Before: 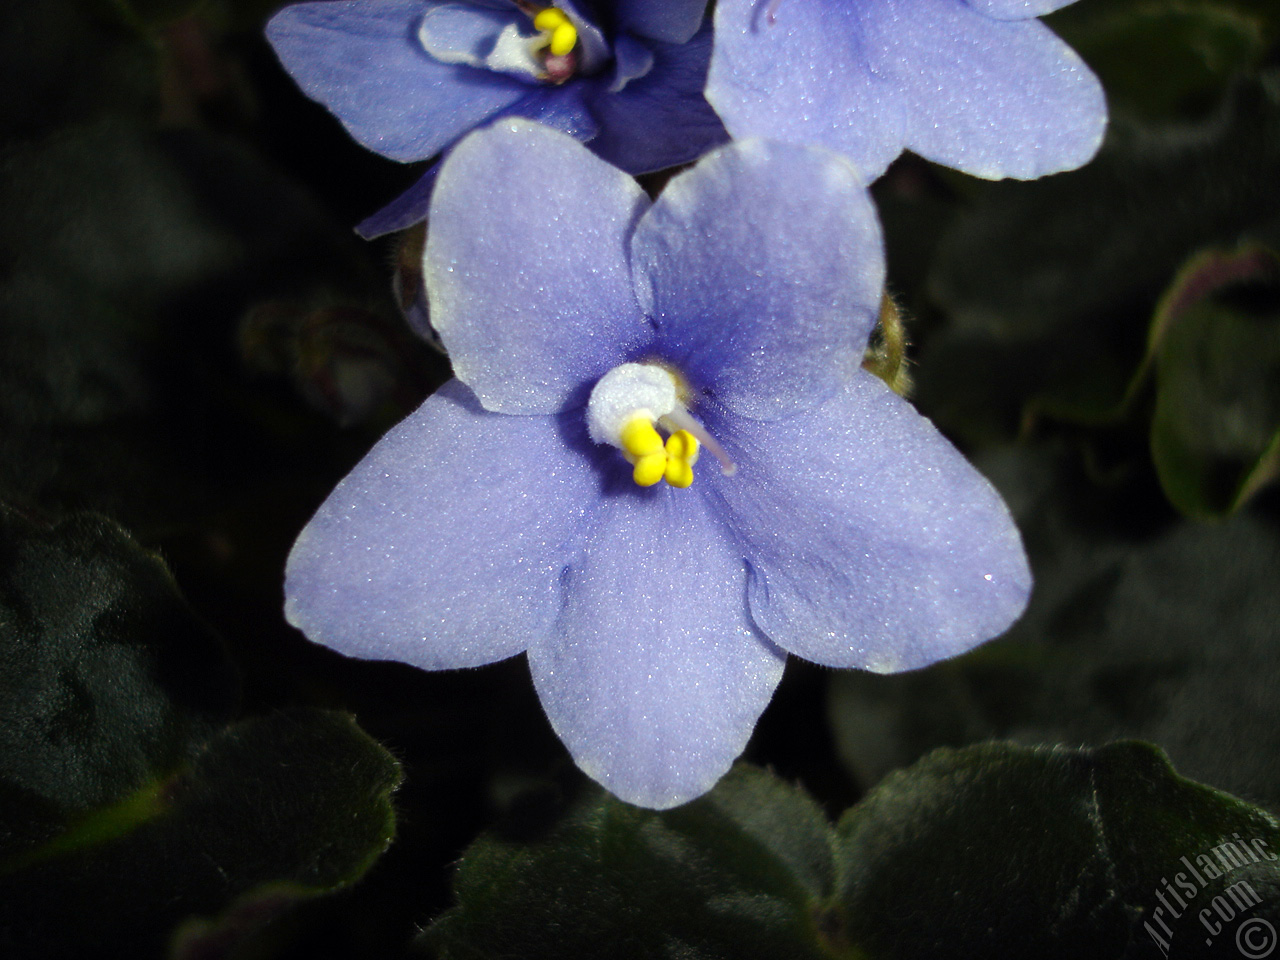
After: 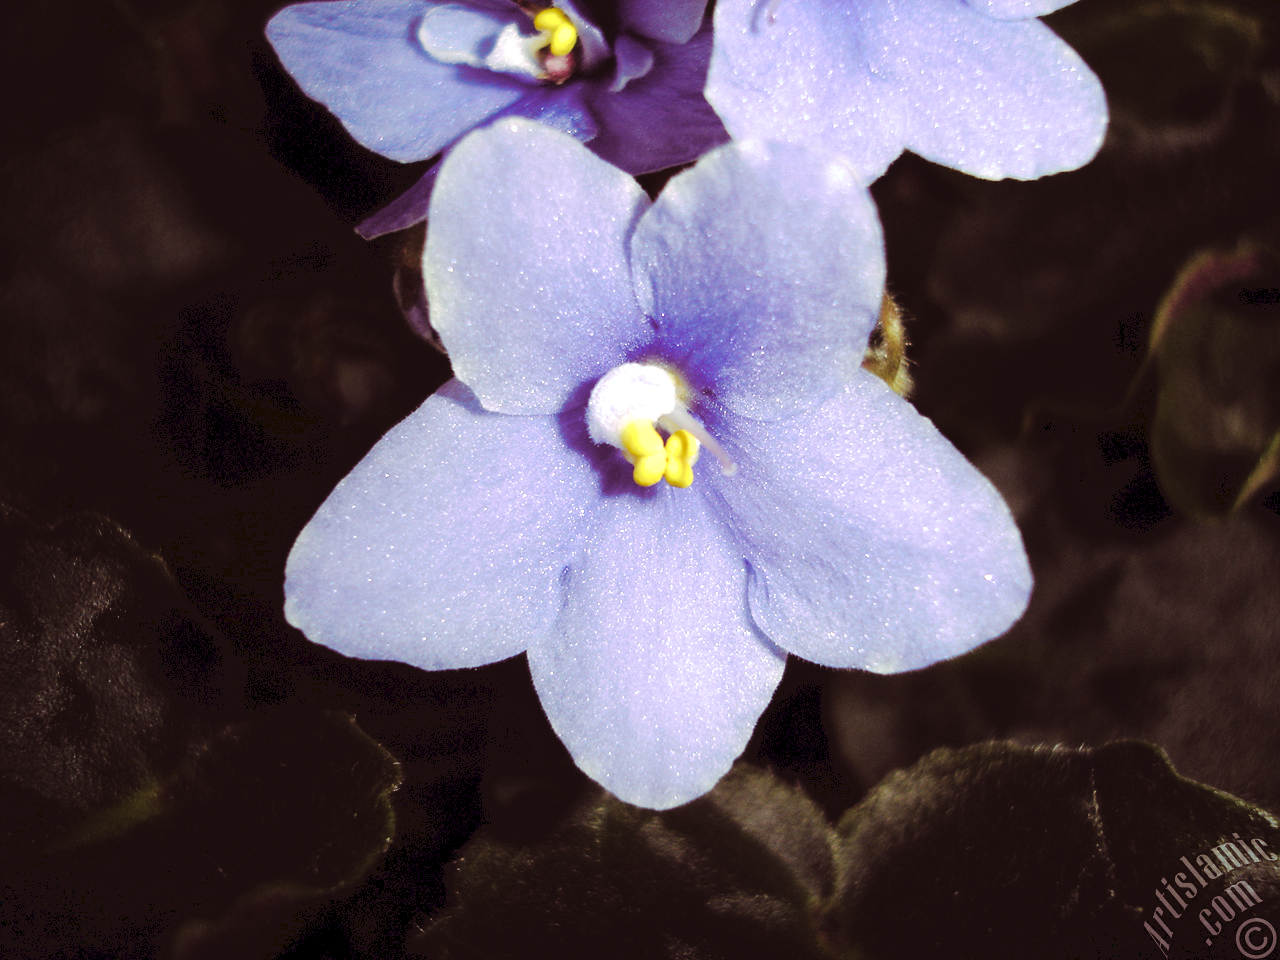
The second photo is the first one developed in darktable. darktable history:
split-toning: highlights › hue 298.8°, highlights › saturation 0.73, compress 41.76%
exposure: black level correction 0.001, exposure 0.5 EV, compensate exposure bias true, compensate highlight preservation false
tone curve: curves: ch0 [(0, 0) (0.003, 0.064) (0.011, 0.065) (0.025, 0.061) (0.044, 0.068) (0.069, 0.083) (0.1, 0.102) (0.136, 0.126) (0.177, 0.172) (0.224, 0.225) (0.277, 0.306) (0.335, 0.397) (0.399, 0.483) (0.468, 0.56) (0.543, 0.634) (0.623, 0.708) (0.709, 0.77) (0.801, 0.832) (0.898, 0.899) (1, 1)], preserve colors none
